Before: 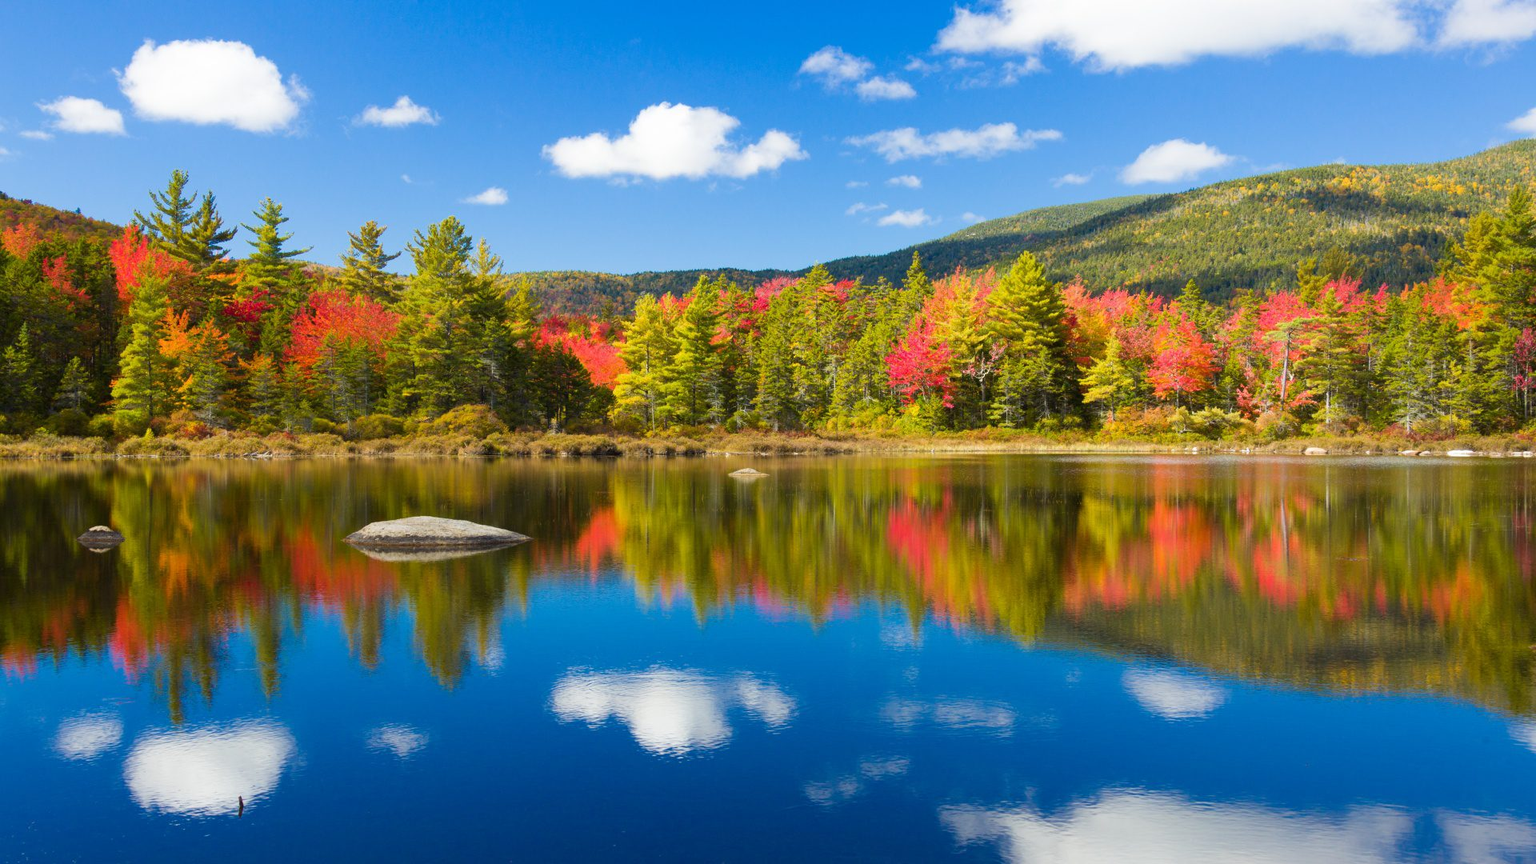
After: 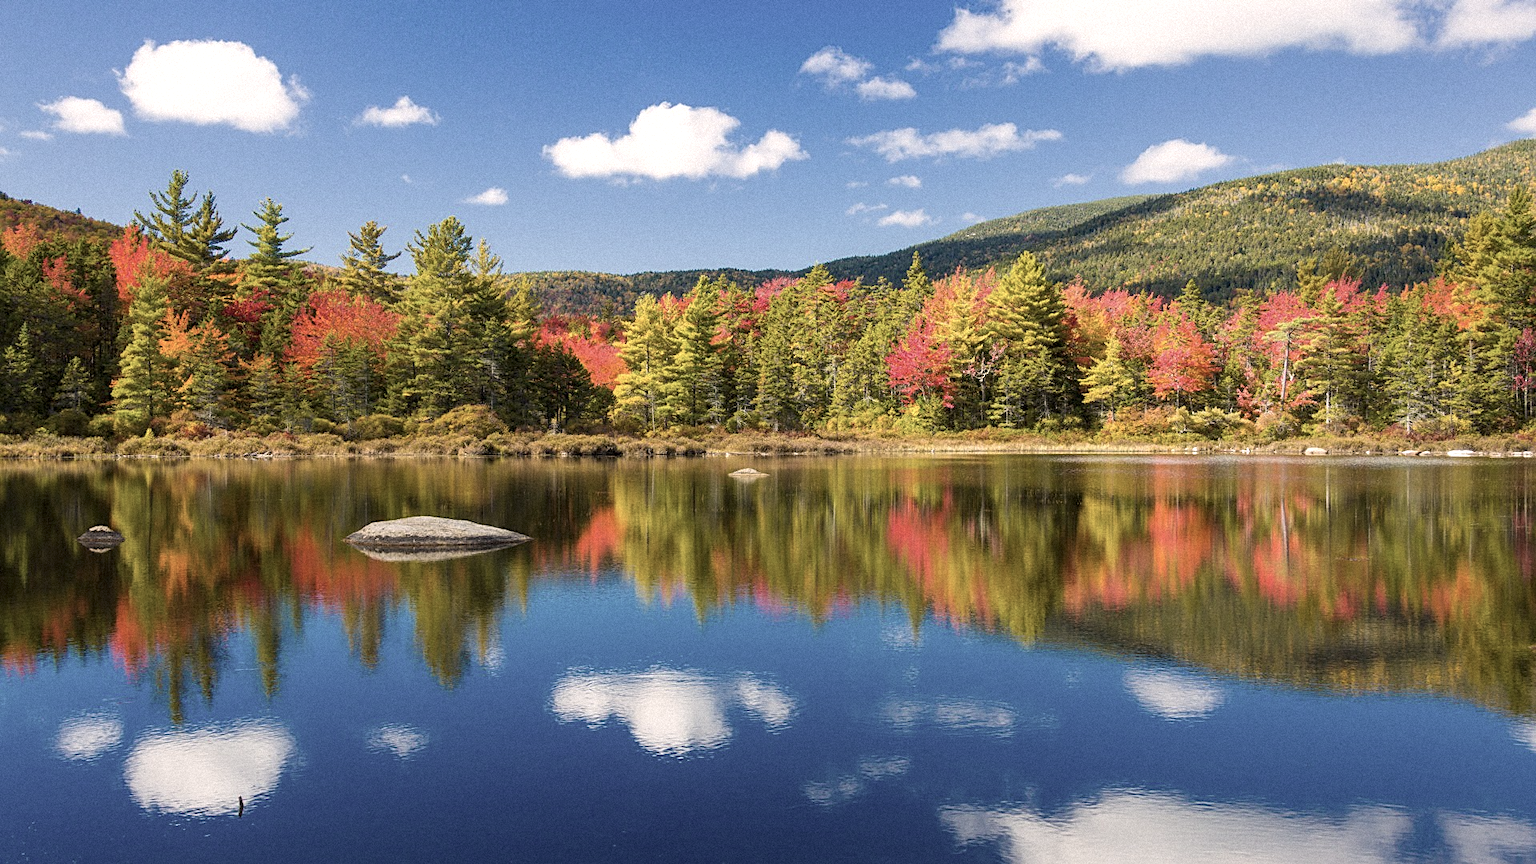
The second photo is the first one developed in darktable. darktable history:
local contrast: on, module defaults
grain: mid-tones bias 0%
sharpen: on, module defaults
color correction: highlights a* 5.59, highlights b* 5.24, saturation 0.68
